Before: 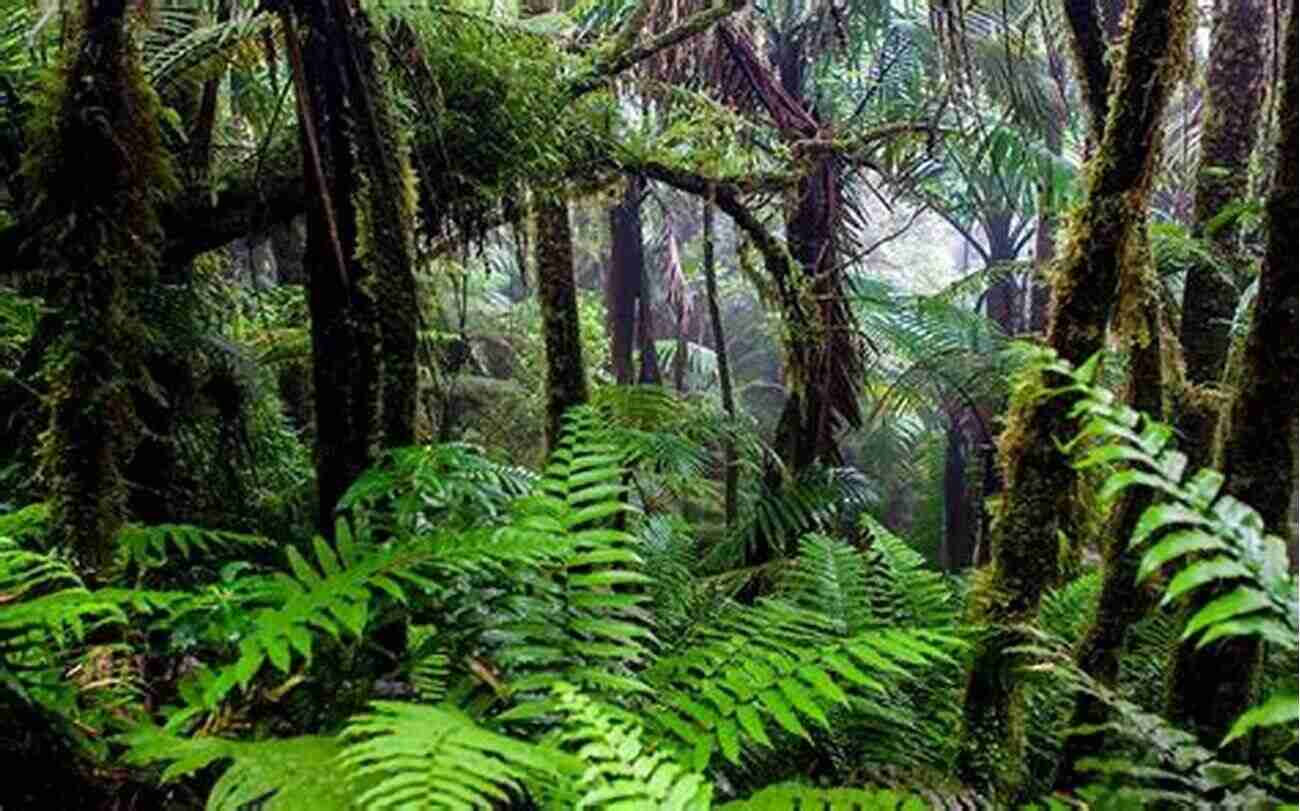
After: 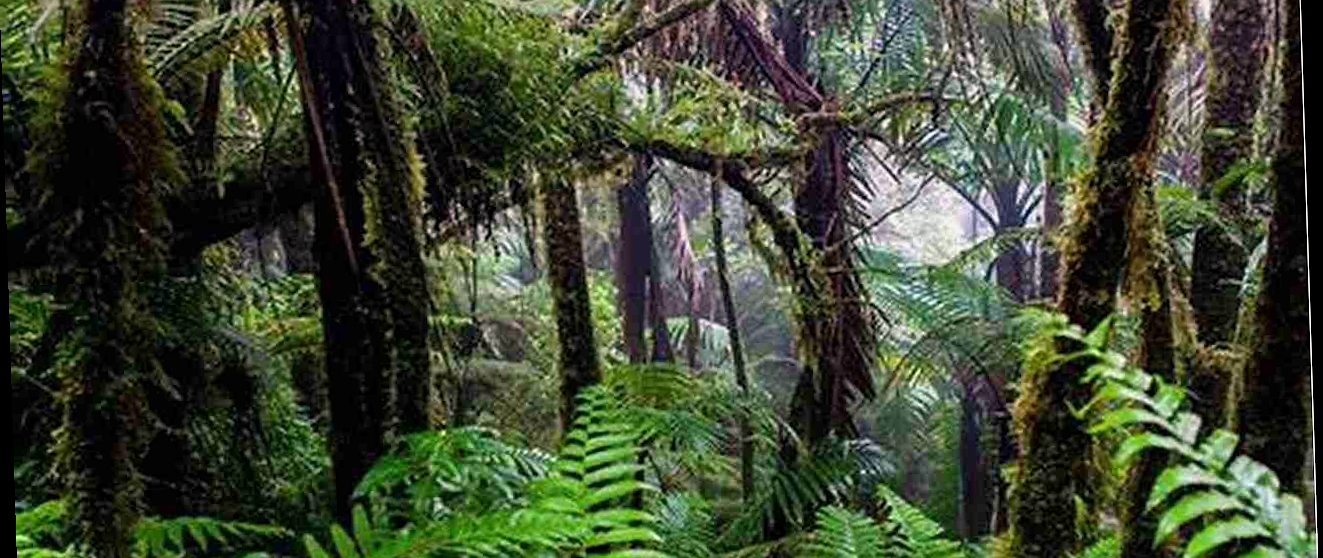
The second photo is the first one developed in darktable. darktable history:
crop and rotate: top 4.848%, bottom 29.503%
sharpen: amount 0.2
graduated density: density 0.38 EV, hardness 21%, rotation -6.11°, saturation 32%
rotate and perspective: rotation -1.77°, lens shift (horizontal) 0.004, automatic cropping off
